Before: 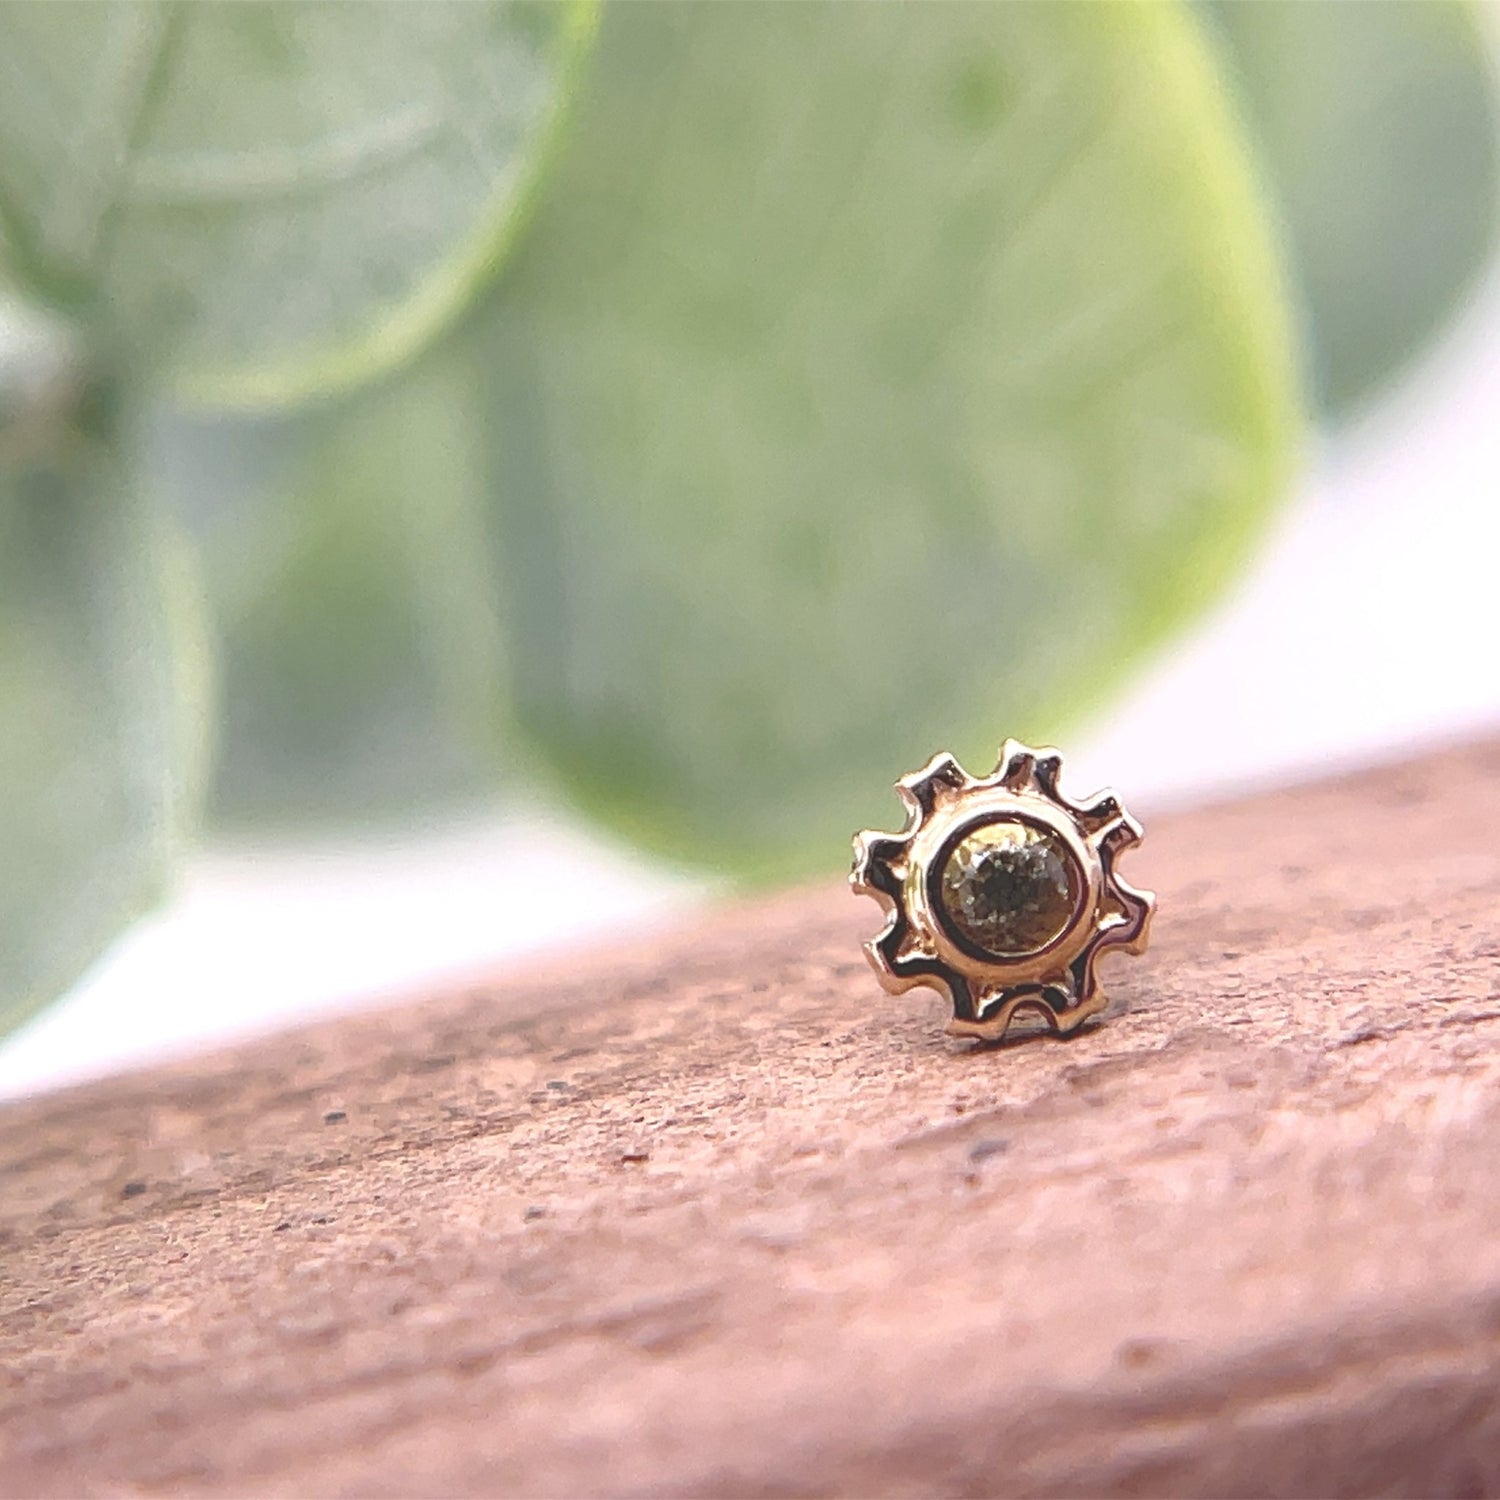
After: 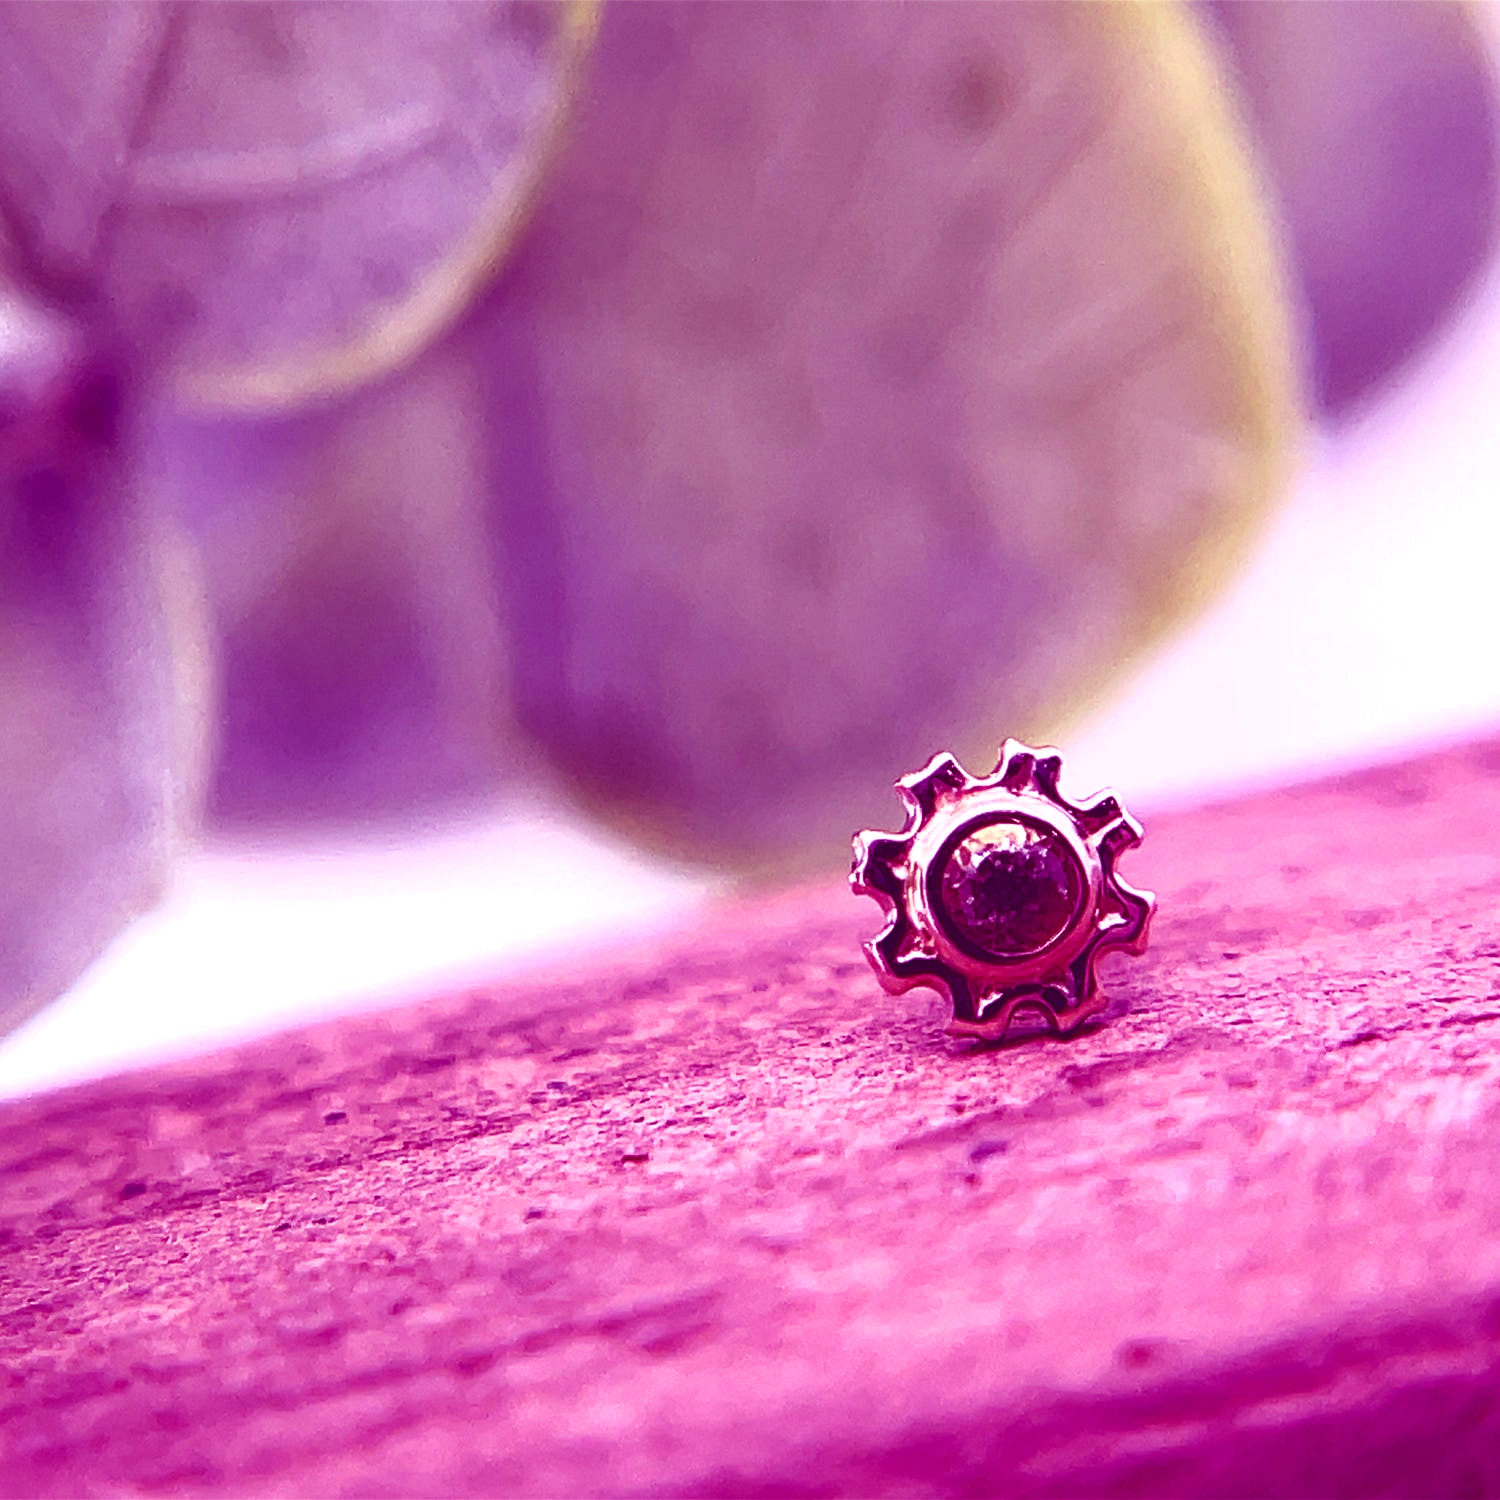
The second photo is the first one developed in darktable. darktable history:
shadows and highlights: shadows 0, highlights 40
white balance: red 1.066, blue 1.119
color balance: mode lift, gamma, gain (sRGB), lift [1, 1, 0.101, 1]
